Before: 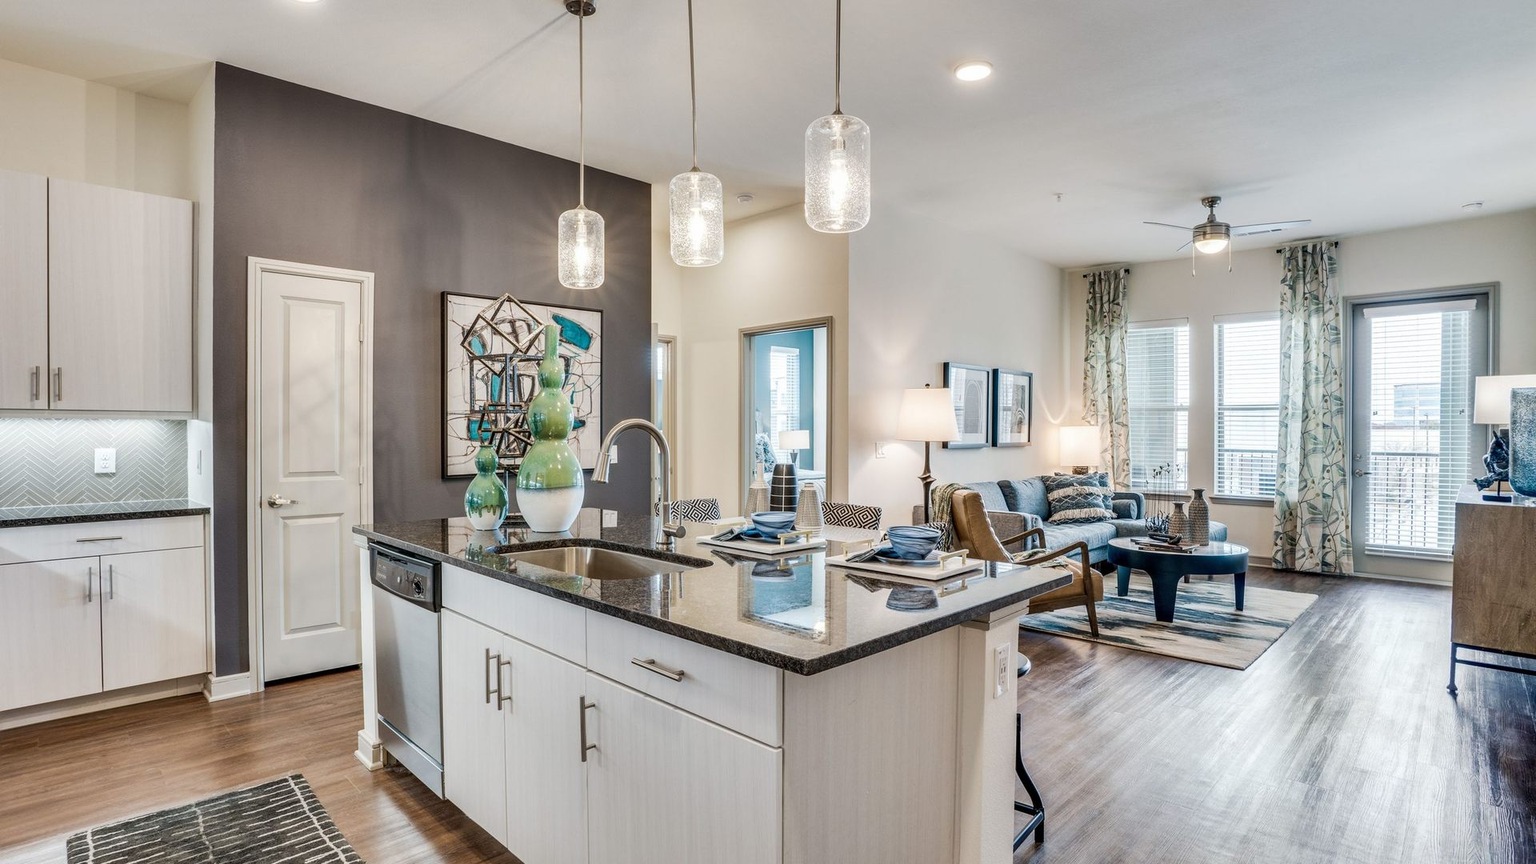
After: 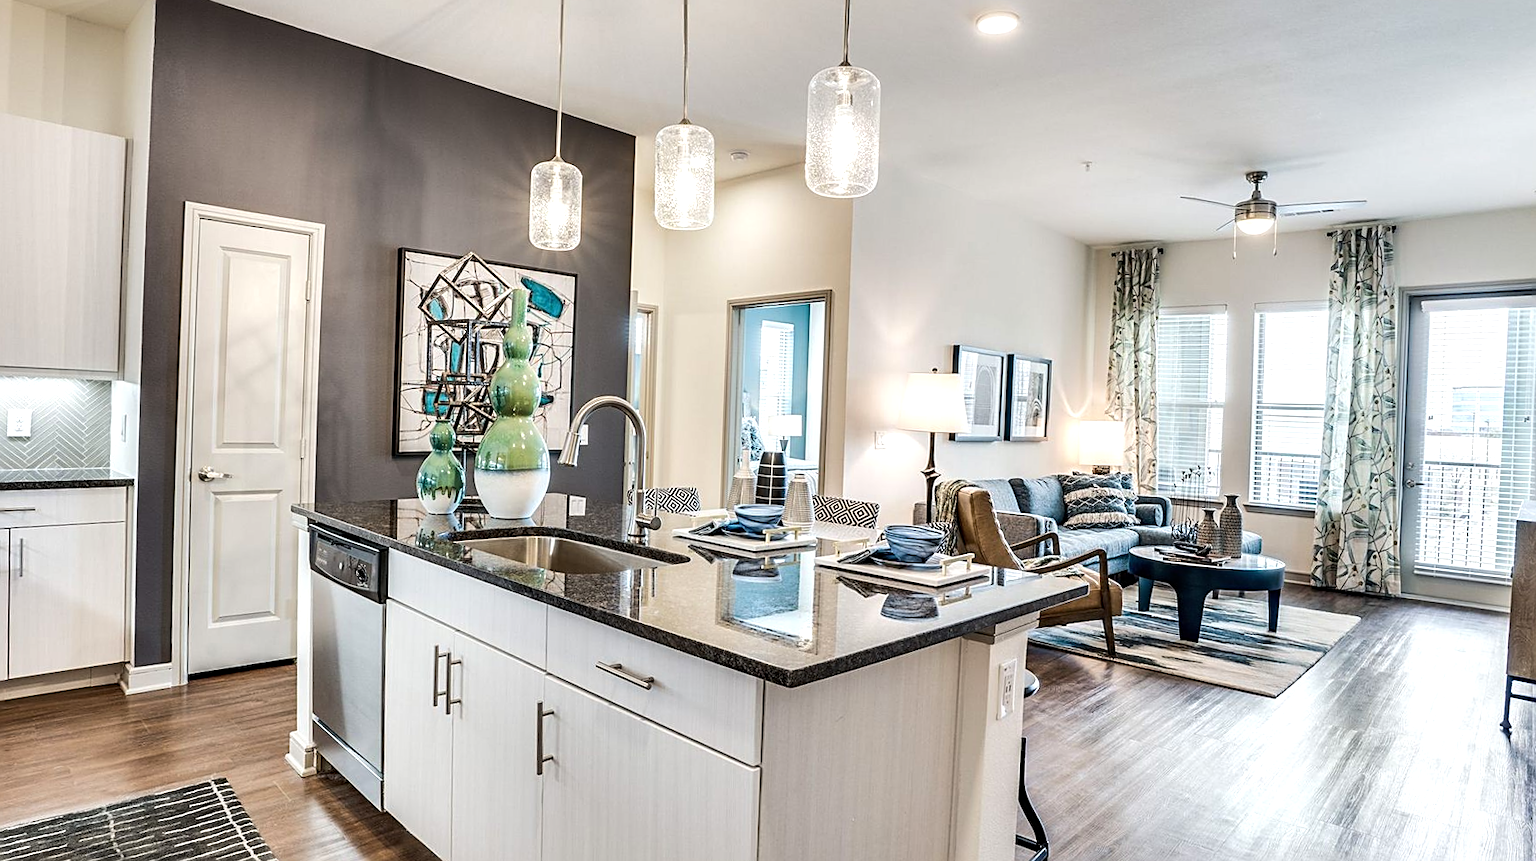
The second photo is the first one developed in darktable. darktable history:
crop and rotate: angle -1.93°, left 3.08%, top 4.103%, right 1.491%, bottom 0.702%
sharpen: on, module defaults
tone equalizer: -8 EV -0.442 EV, -7 EV -0.421 EV, -6 EV -0.305 EV, -5 EV -0.253 EV, -3 EV 0.207 EV, -2 EV 0.341 EV, -1 EV 0.4 EV, +0 EV 0.416 EV, edges refinement/feathering 500, mask exposure compensation -1.57 EV, preserve details no
